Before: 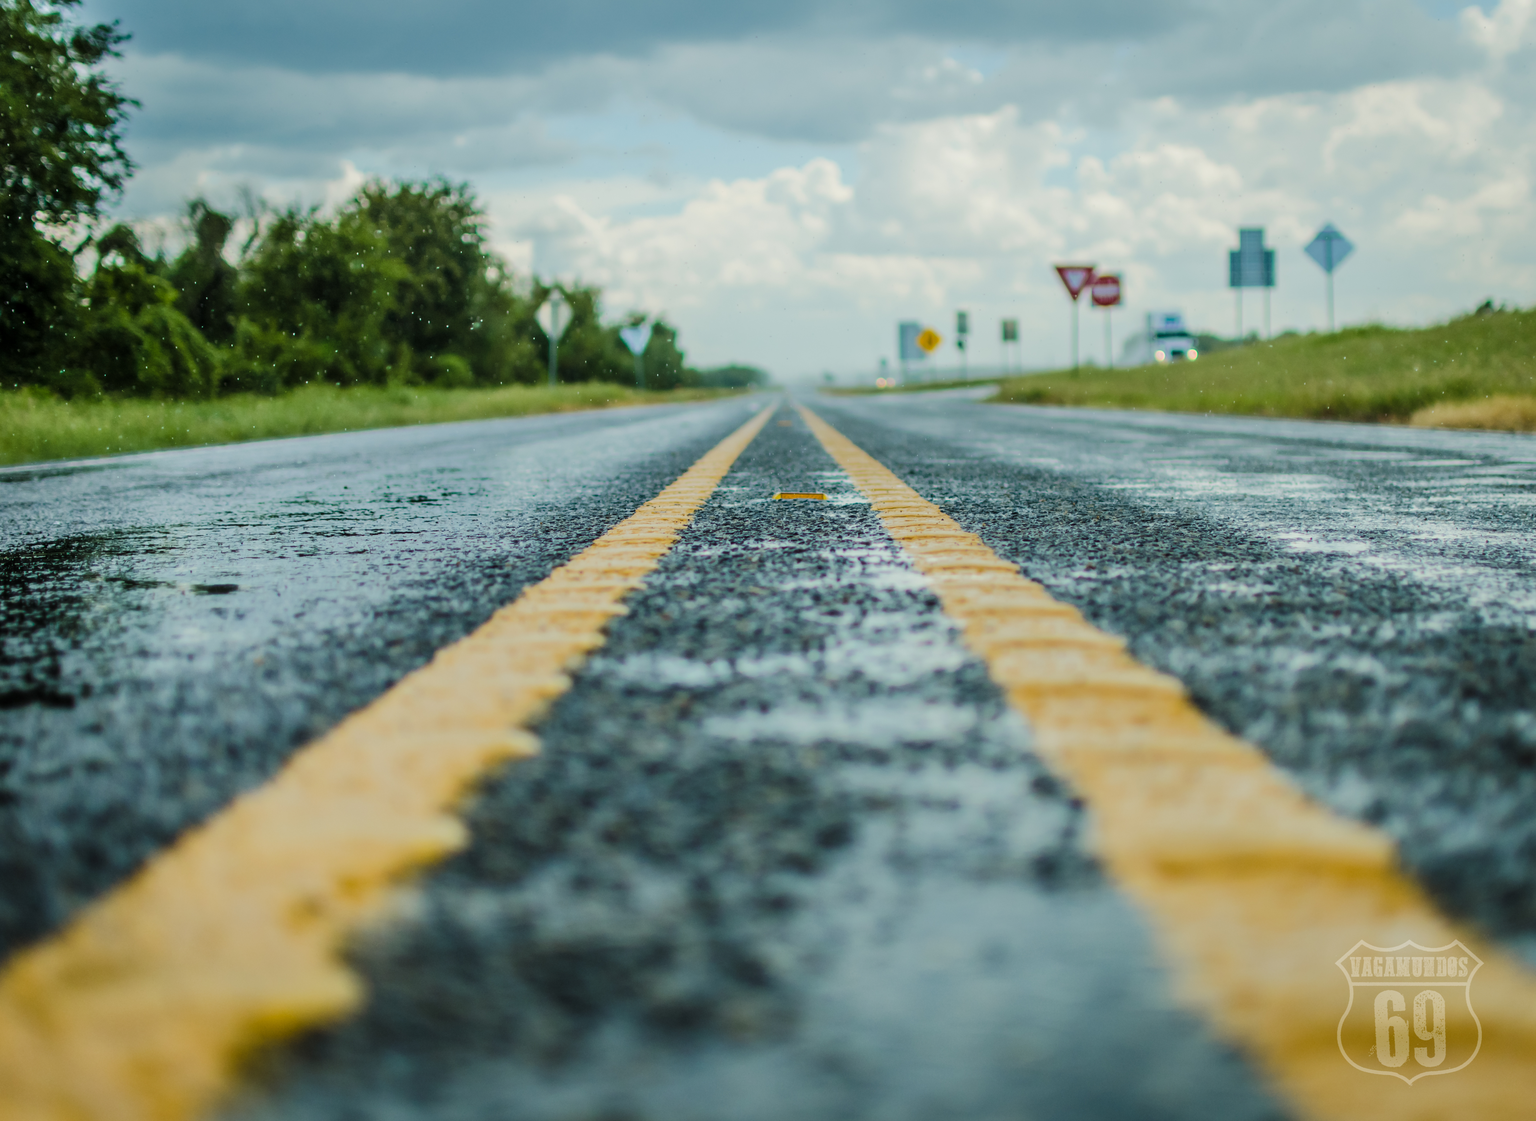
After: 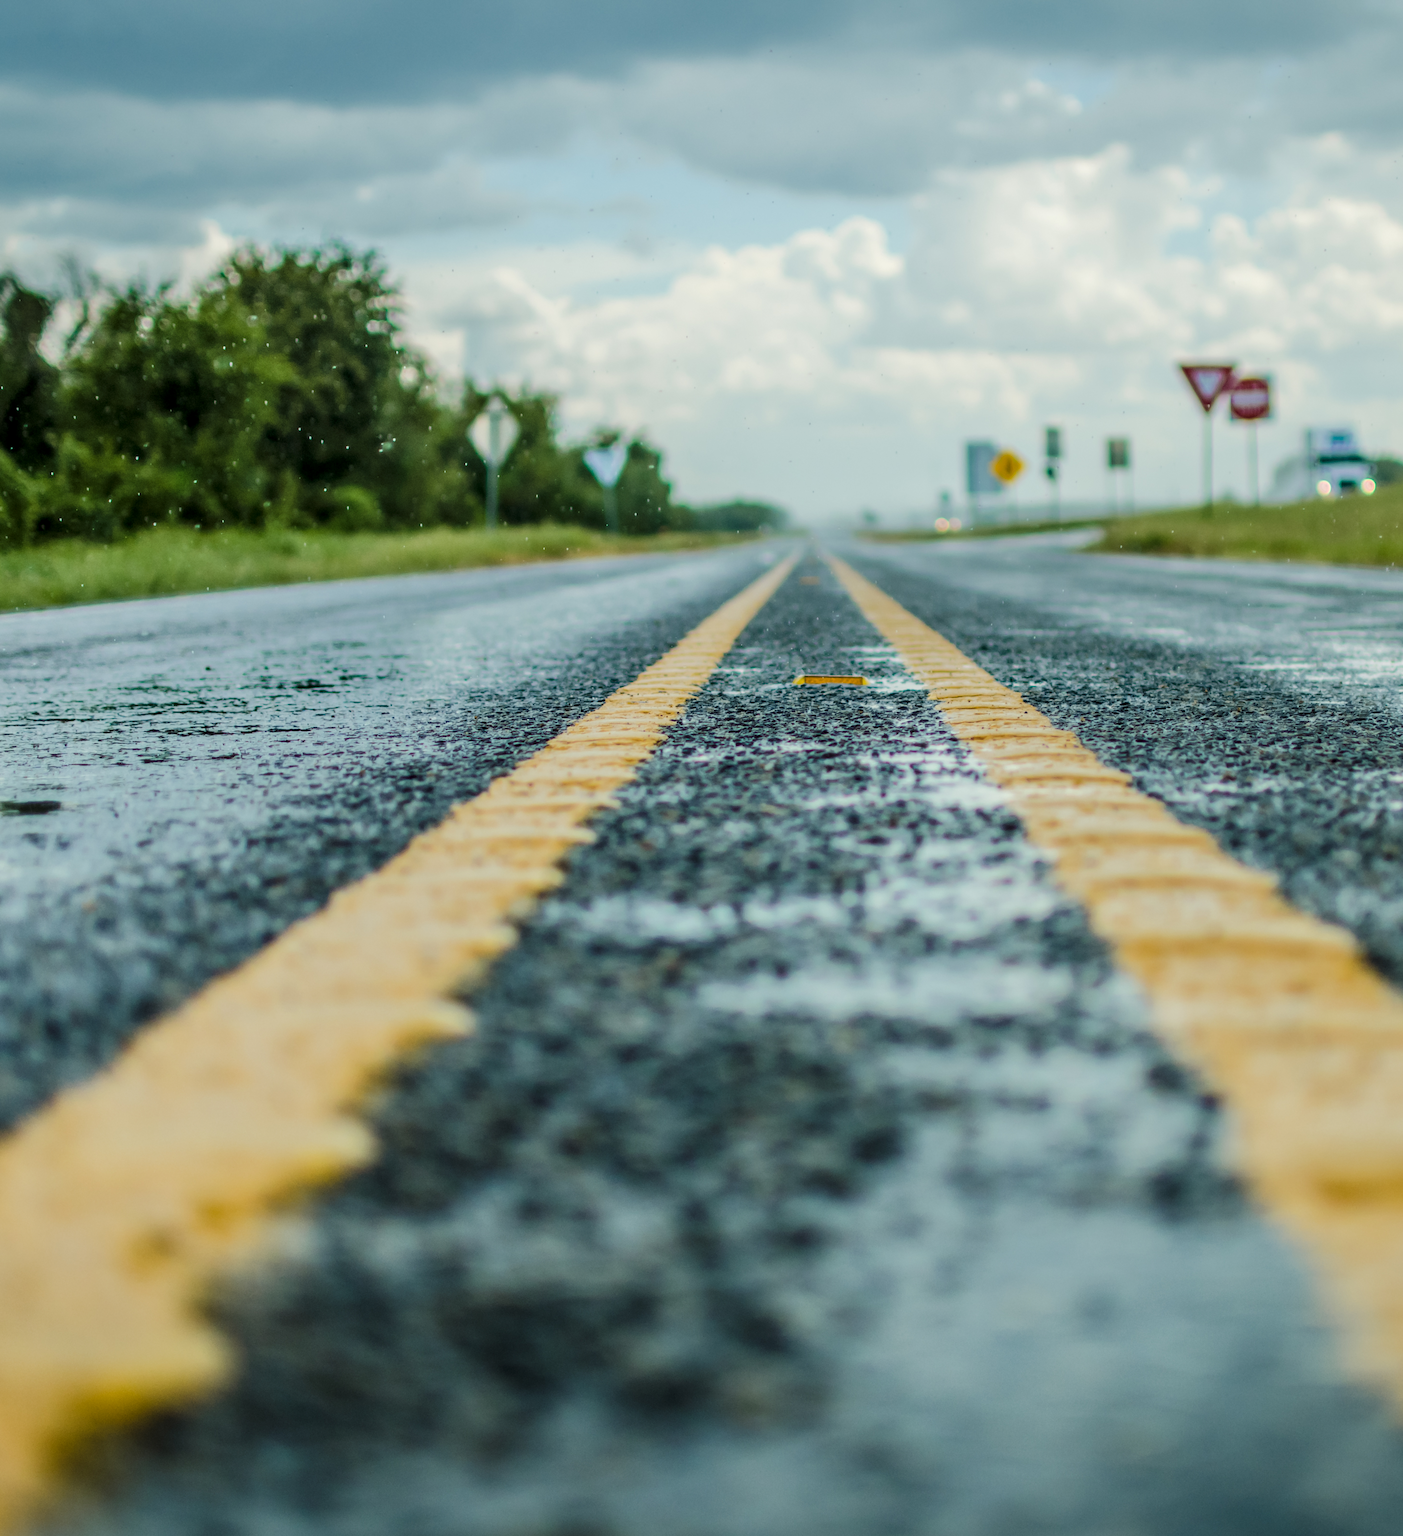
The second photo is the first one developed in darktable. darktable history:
local contrast: on, module defaults
crop and rotate: left 12.648%, right 20.685%
